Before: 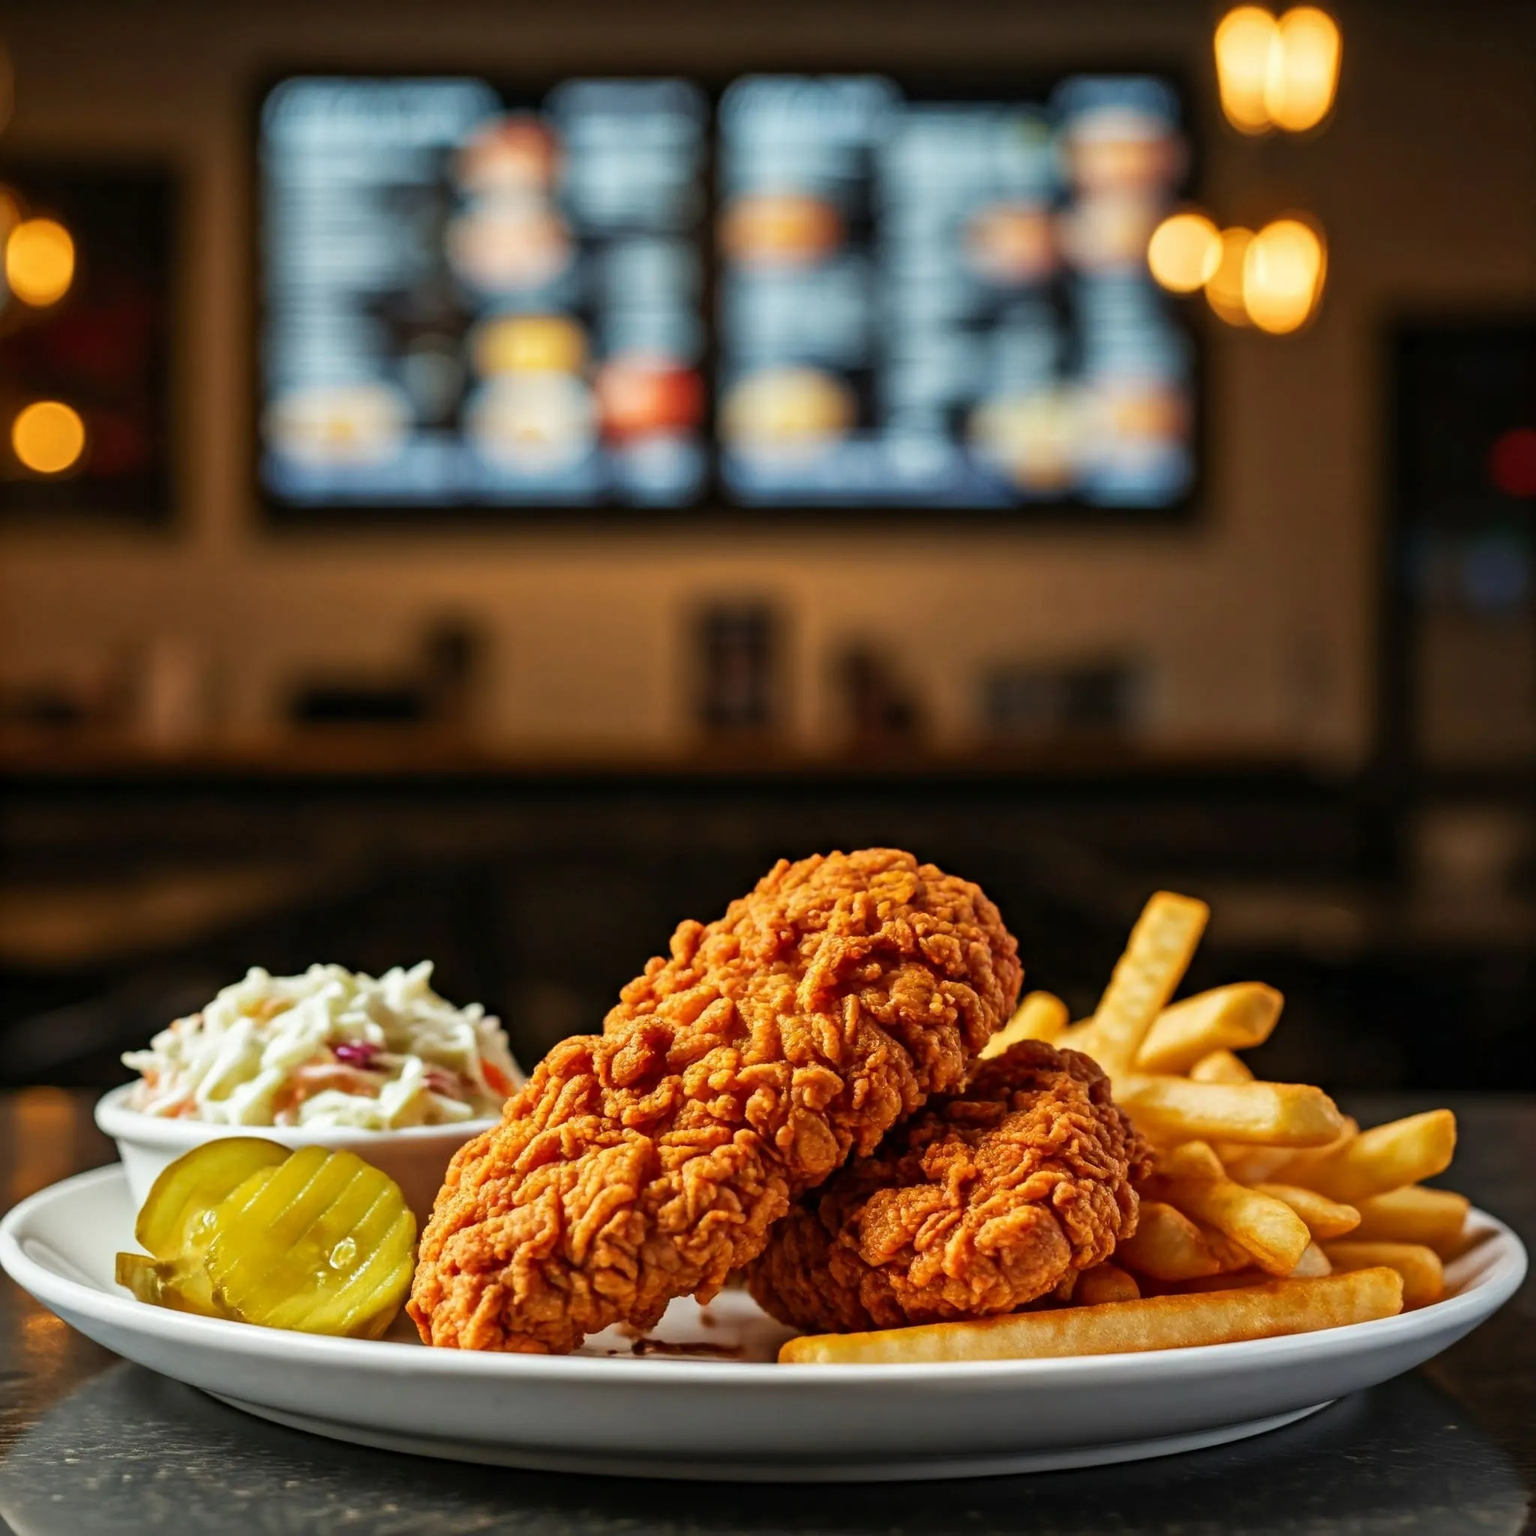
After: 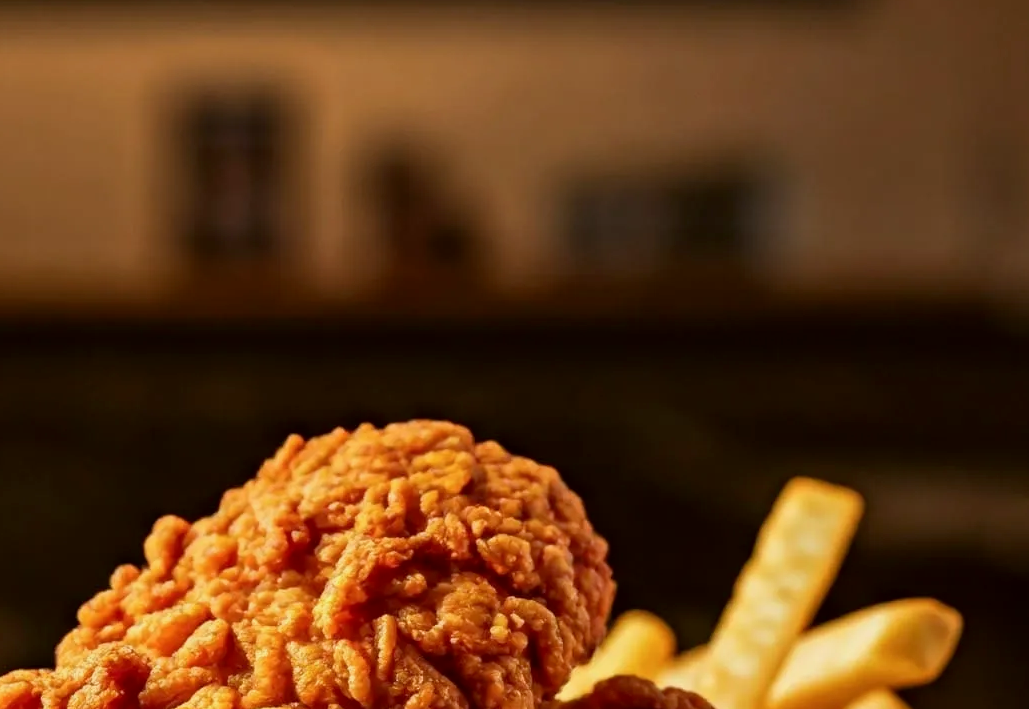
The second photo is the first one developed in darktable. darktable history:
crop: left 36.607%, top 34.735%, right 13.146%, bottom 30.611%
color correction: highlights a* -3.28, highlights b* -6.24, shadows a* 3.1, shadows b* 5.19
